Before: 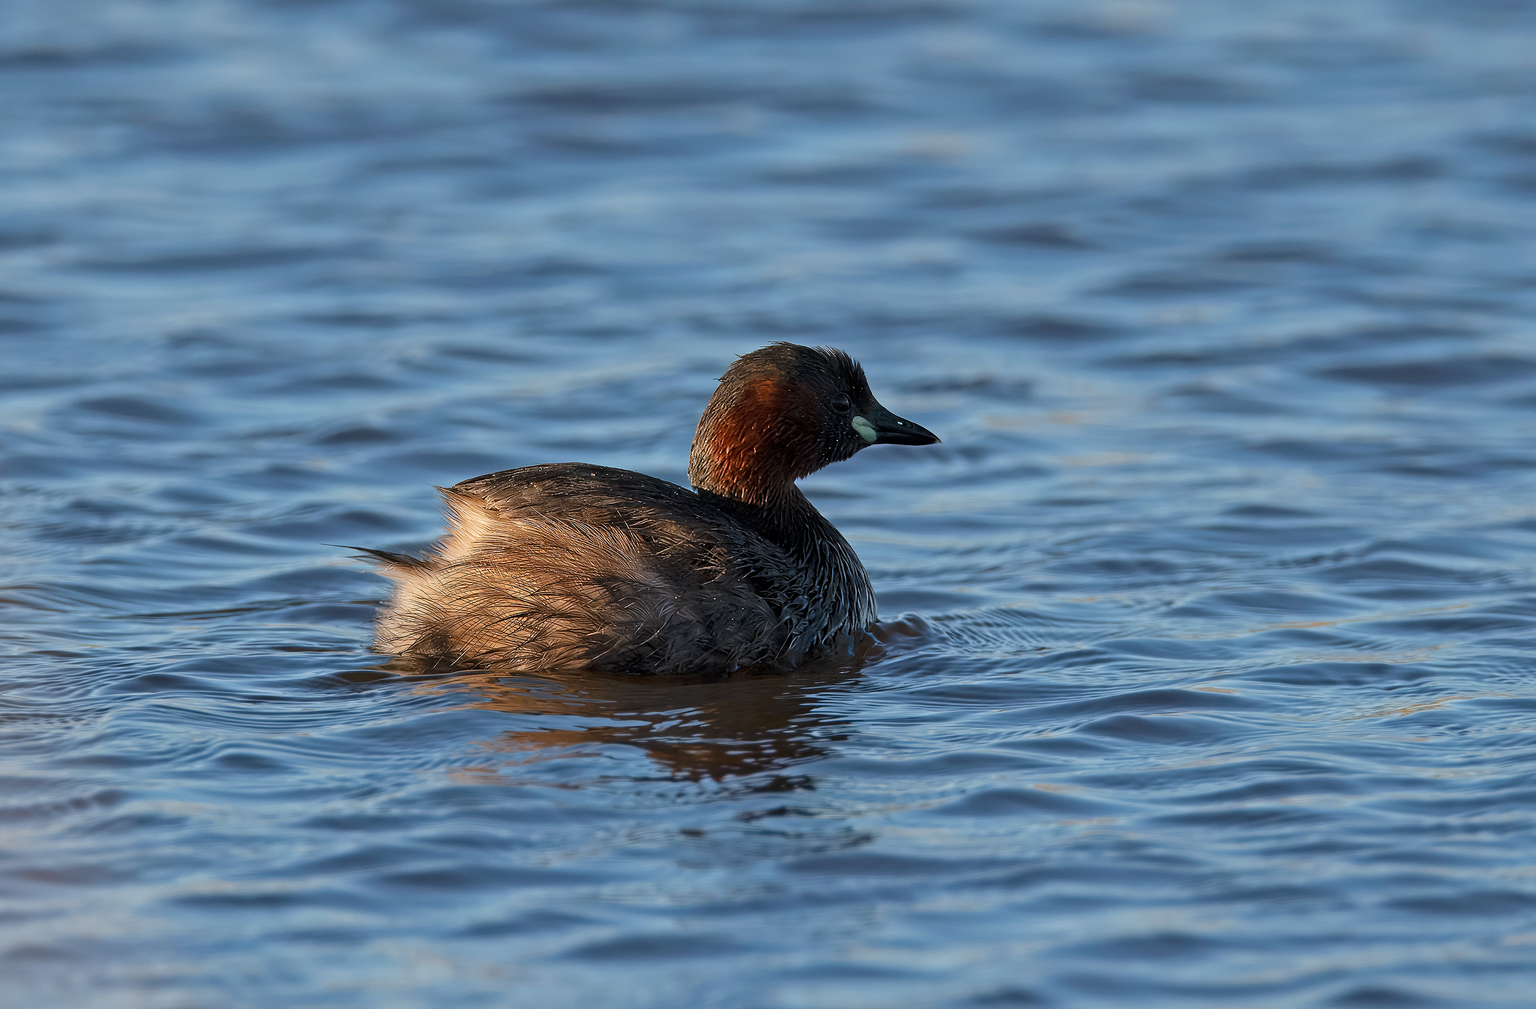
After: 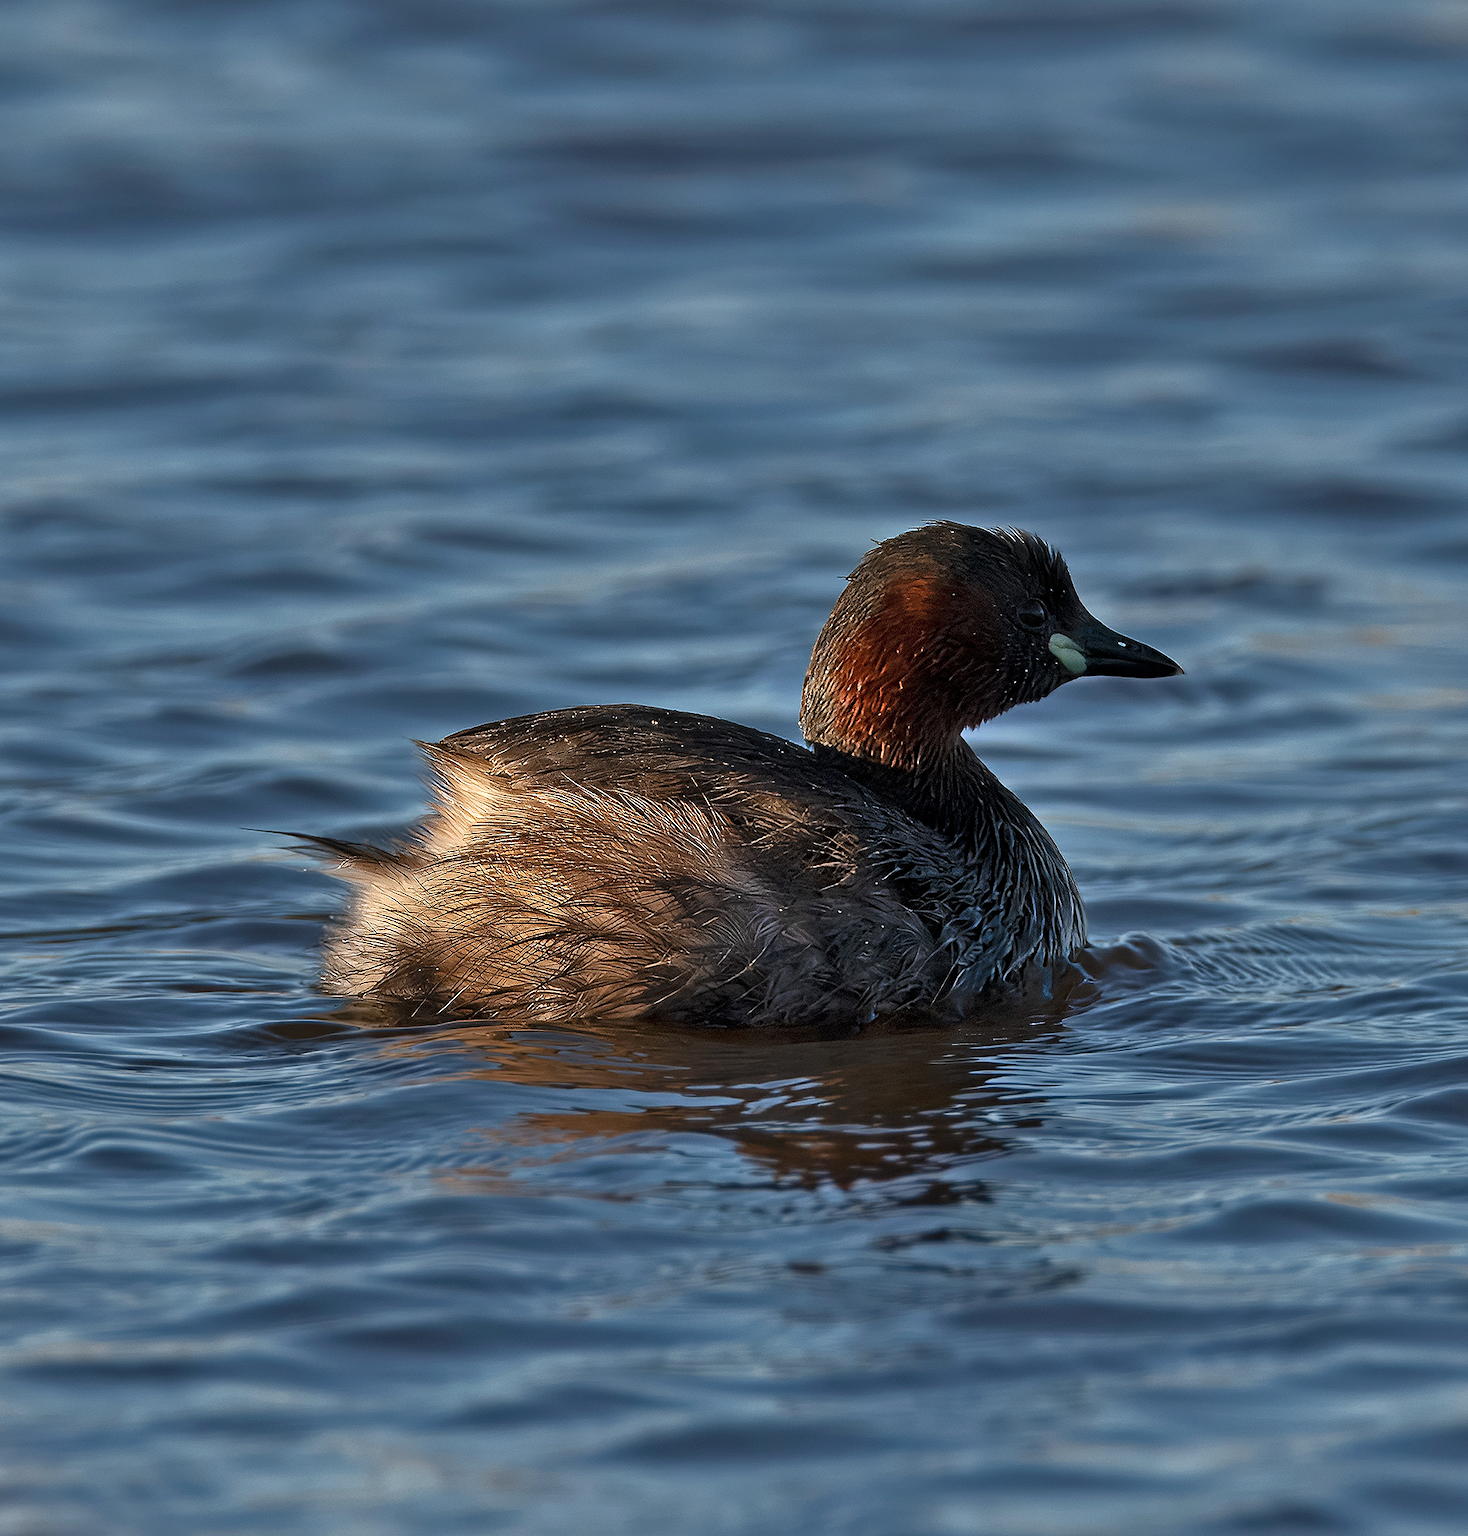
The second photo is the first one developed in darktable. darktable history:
tone equalizer: on, module defaults
exposure: exposure 0.258 EV, compensate highlight preservation false
crop: left 10.644%, right 26.528%
shadows and highlights: white point adjustment 0.05, highlights color adjustment 55.9%, soften with gaussian
rgb curve: curves: ch0 [(0, 0) (0.415, 0.237) (1, 1)]
